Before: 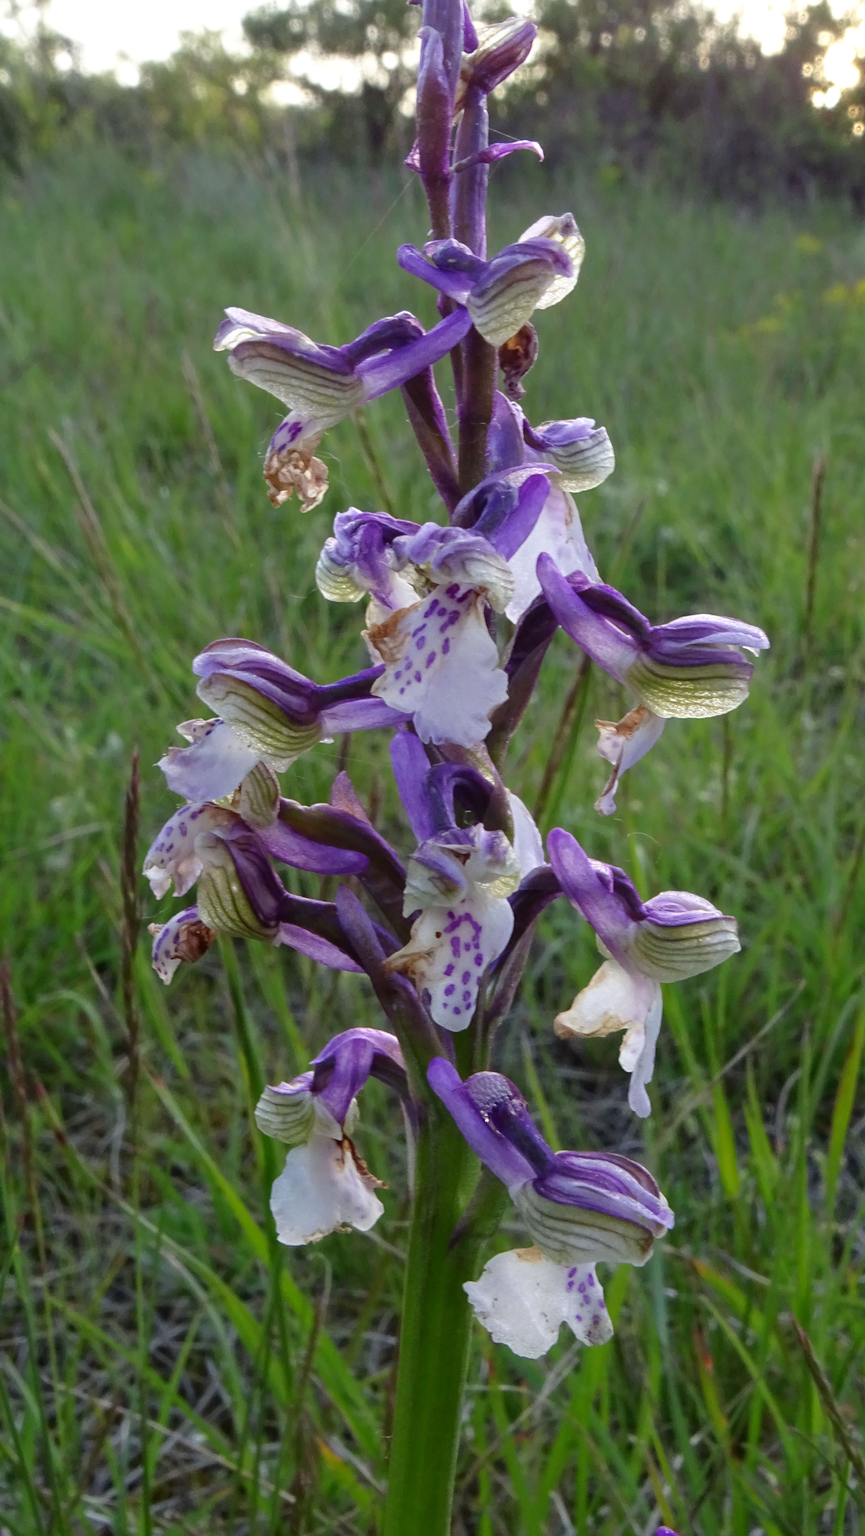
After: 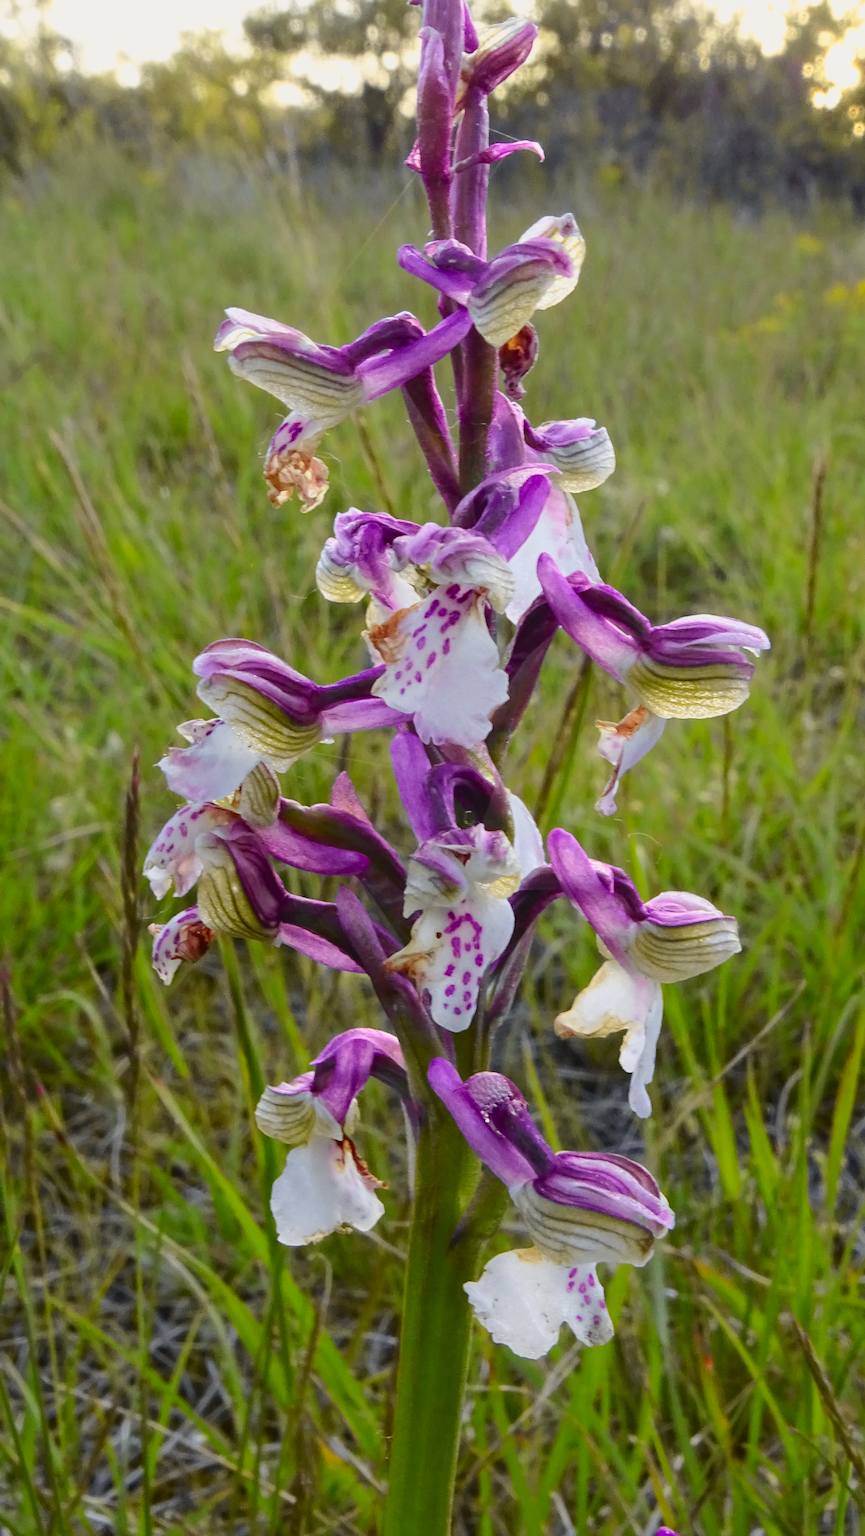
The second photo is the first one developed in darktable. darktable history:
tone curve: curves: ch0 [(0, 0.017) (0.239, 0.277) (0.508, 0.593) (0.826, 0.855) (1, 0.945)]; ch1 [(0, 0) (0.401, 0.42) (0.442, 0.47) (0.492, 0.498) (0.511, 0.504) (0.555, 0.586) (0.681, 0.739) (1, 1)]; ch2 [(0, 0) (0.411, 0.433) (0.5, 0.504) (0.545, 0.574) (1, 1)], color space Lab, independent channels, preserve colors none
color calibration: output colorfulness [0, 0.315, 0, 0], illuminant same as pipeline (D50), adaptation XYZ, x 0.346, y 0.357, temperature 5021.52 K
